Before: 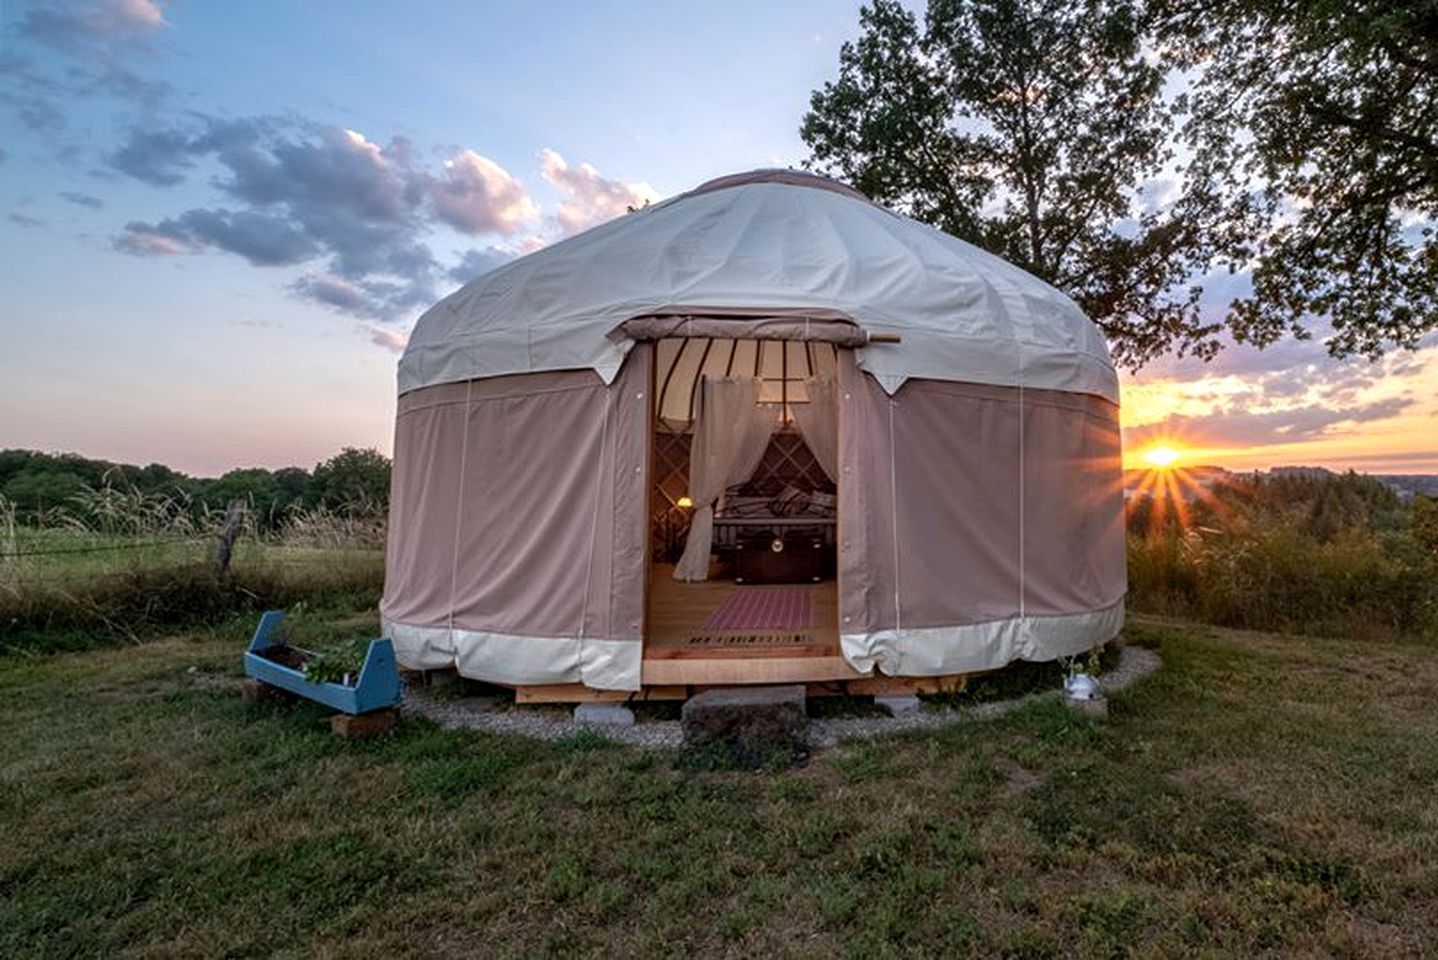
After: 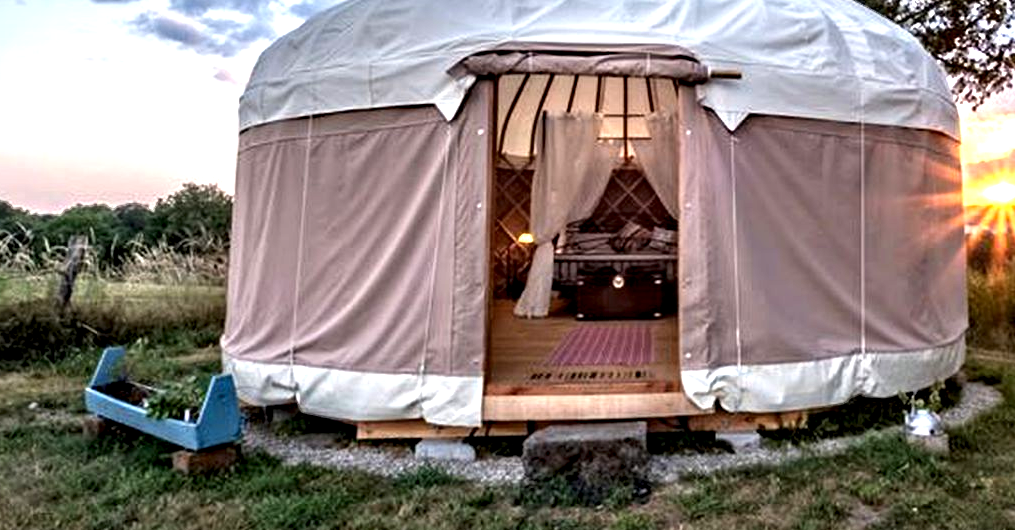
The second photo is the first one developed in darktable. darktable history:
contrast equalizer: y [[0.511, 0.558, 0.631, 0.632, 0.559, 0.512], [0.5 ×6], [0.5 ×6], [0 ×6], [0 ×6]]
exposure: black level correction 0, exposure 0.895 EV, compensate exposure bias true, compensate highlight preservation false
crop: left 11.117%, top 27.566%, right 18.248%, bottom 17.186%
